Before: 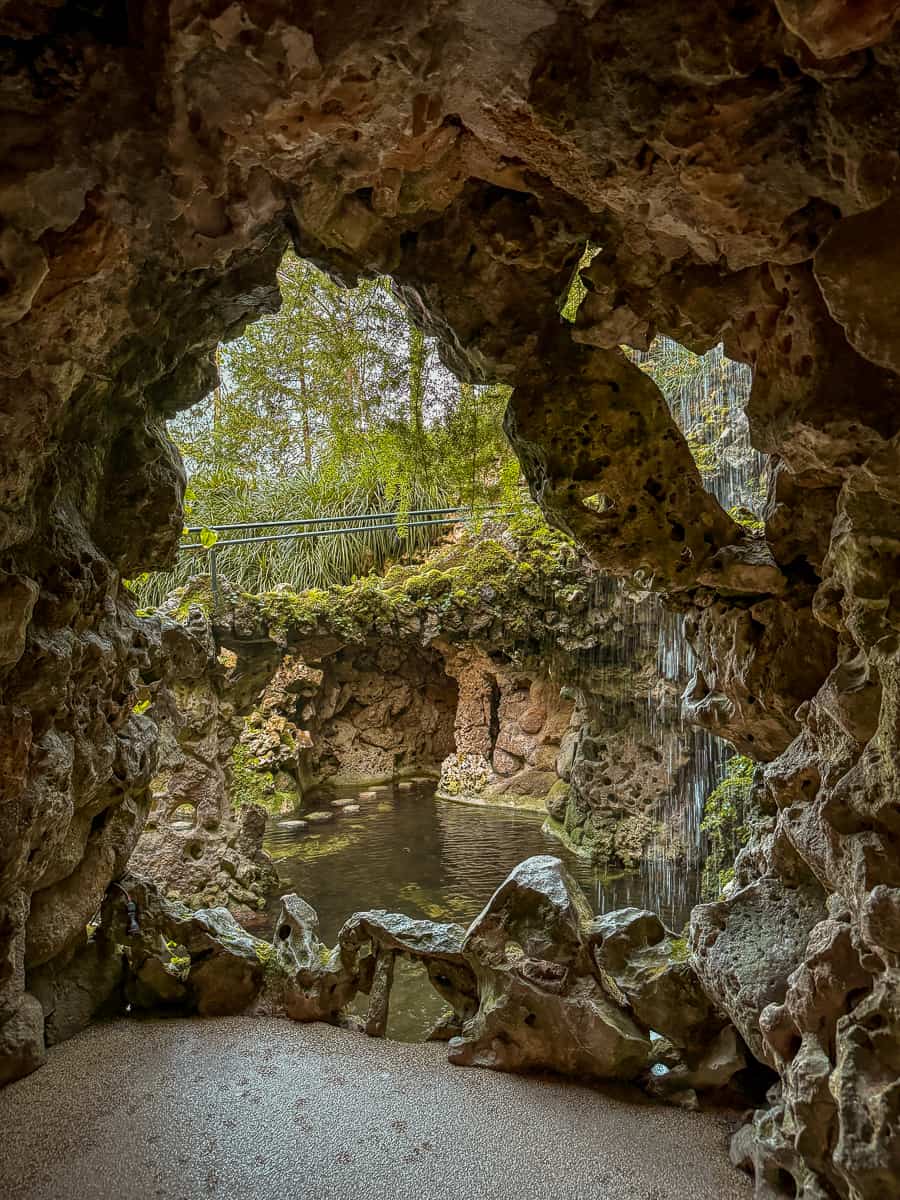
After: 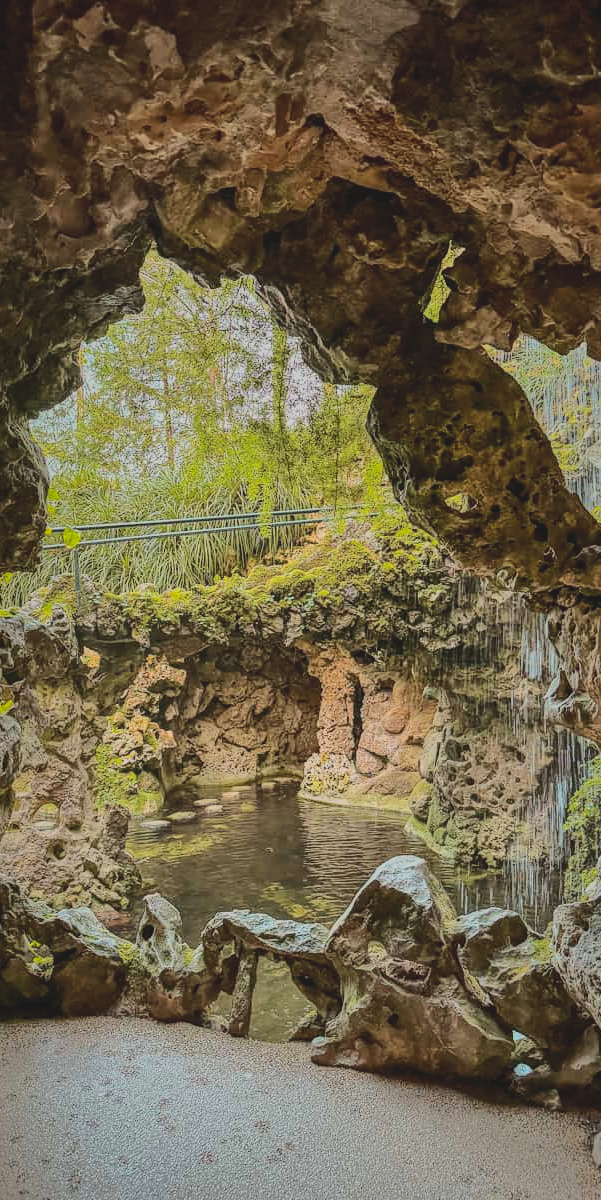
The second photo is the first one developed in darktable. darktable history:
crop and rotate: left 15.261%, right 17.899%
contrast brightness saturation: contrast -0.154, brightness 0.045, saturation -0.129
base curve: curves: ch0 [(0, 0) (0.028, 0.03) (0.121, 0.232) (0.46, 0.748) (0.859, 0.968) (1, 1)]
shadows and highlights: shadows -18.58, highlights -73.46
